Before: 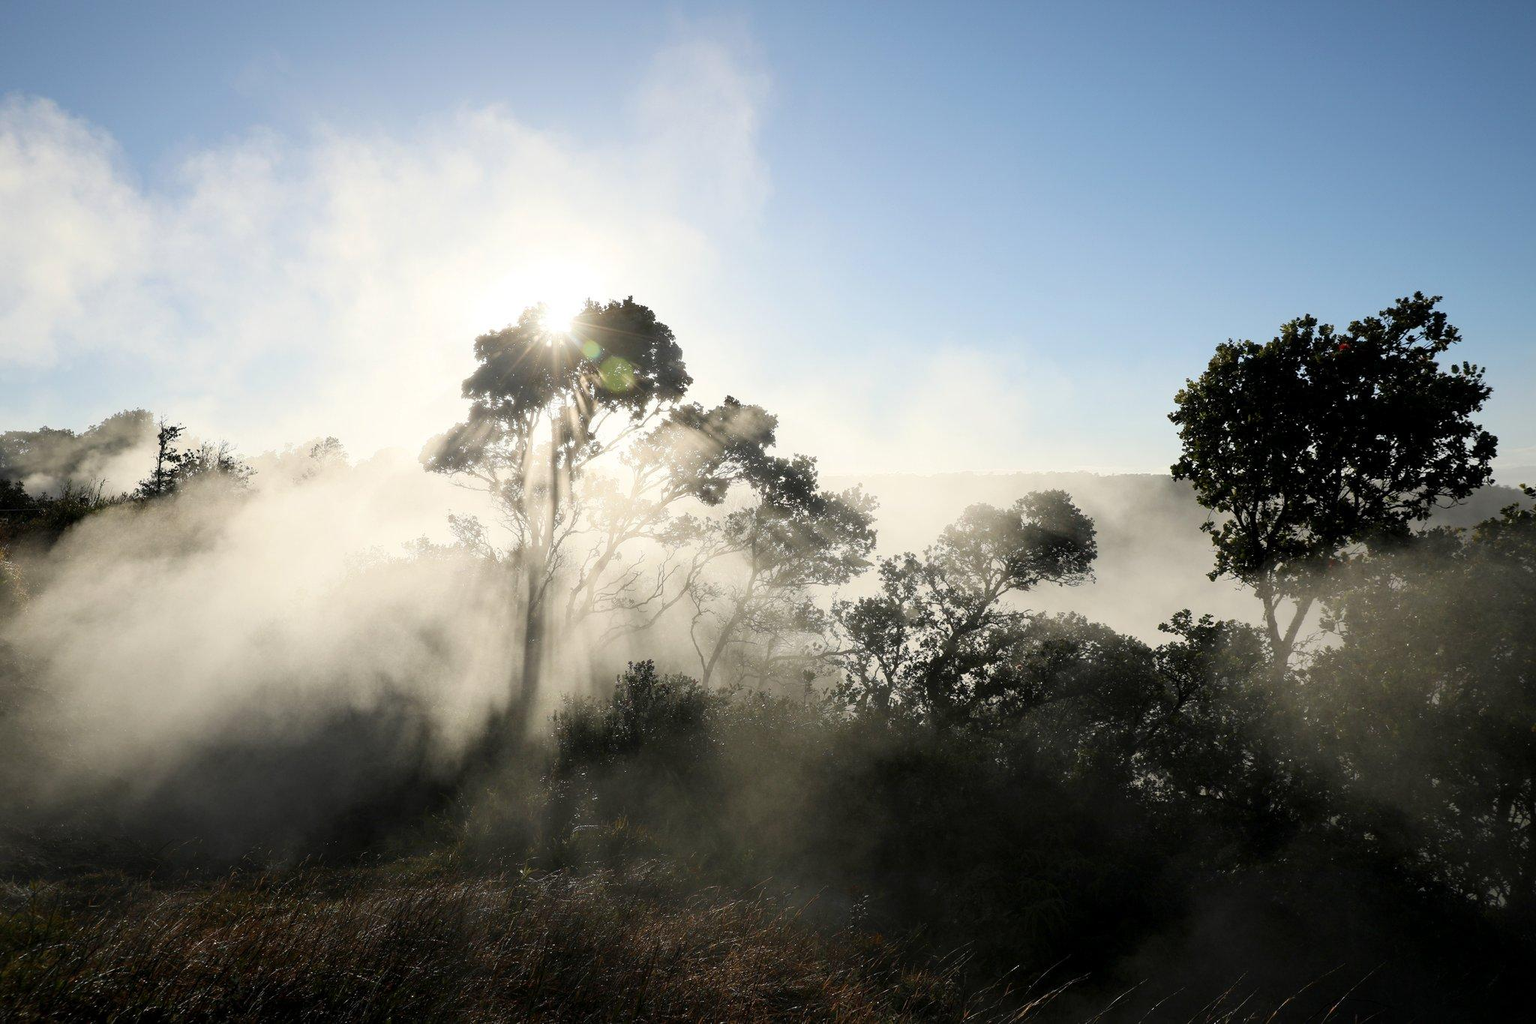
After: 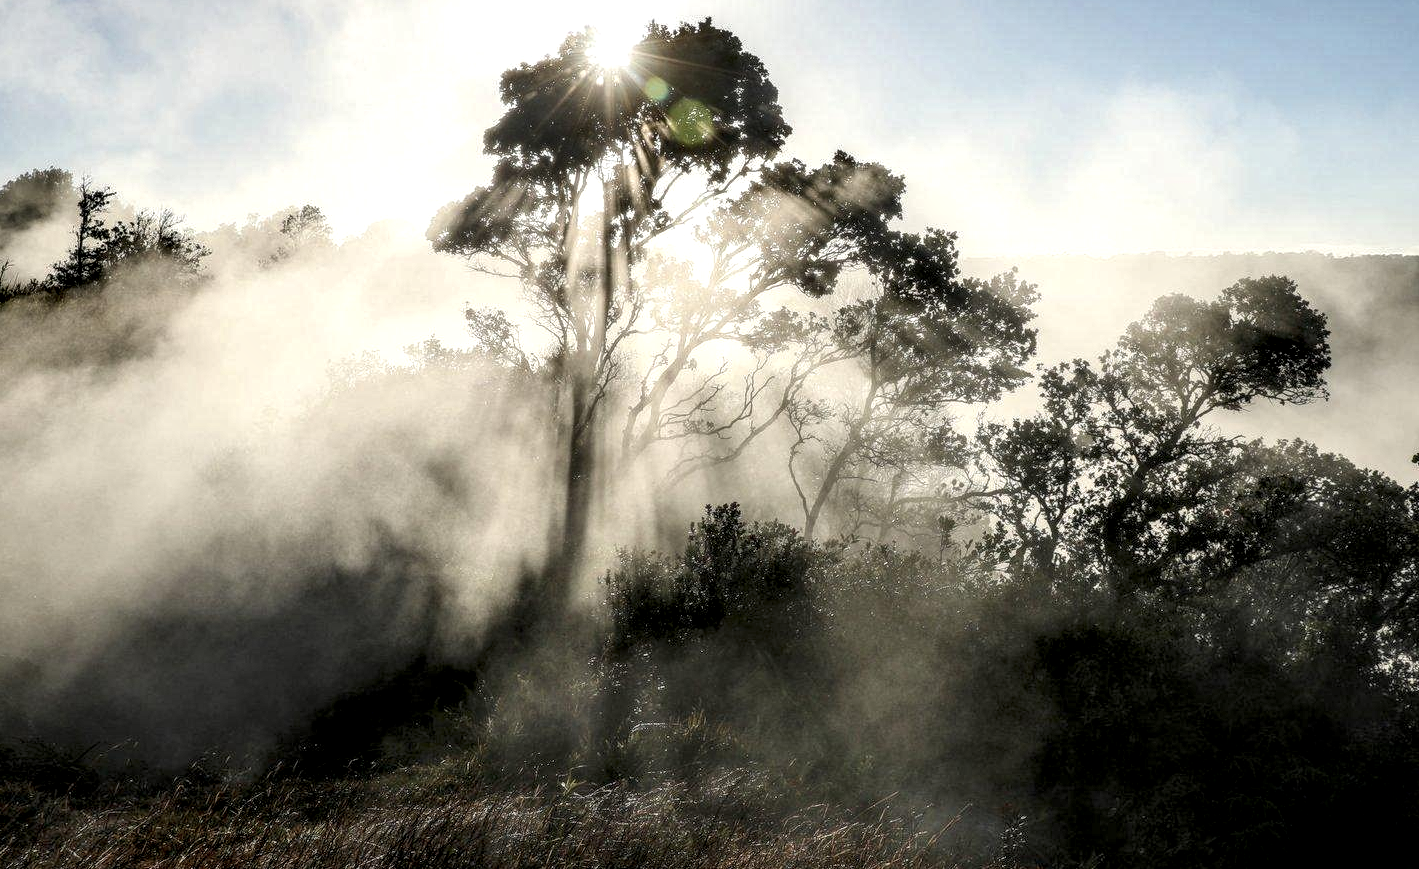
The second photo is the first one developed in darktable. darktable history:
shadows and highlights: radius 125.46, shadows 30.51, highlights -30.51, low approximation 0.01, soften with gaussian
crop: left 6.488%, top 27.668%, right 24.183%, bottom 8.656%
local contrast: highlights 19%, detail 186%
